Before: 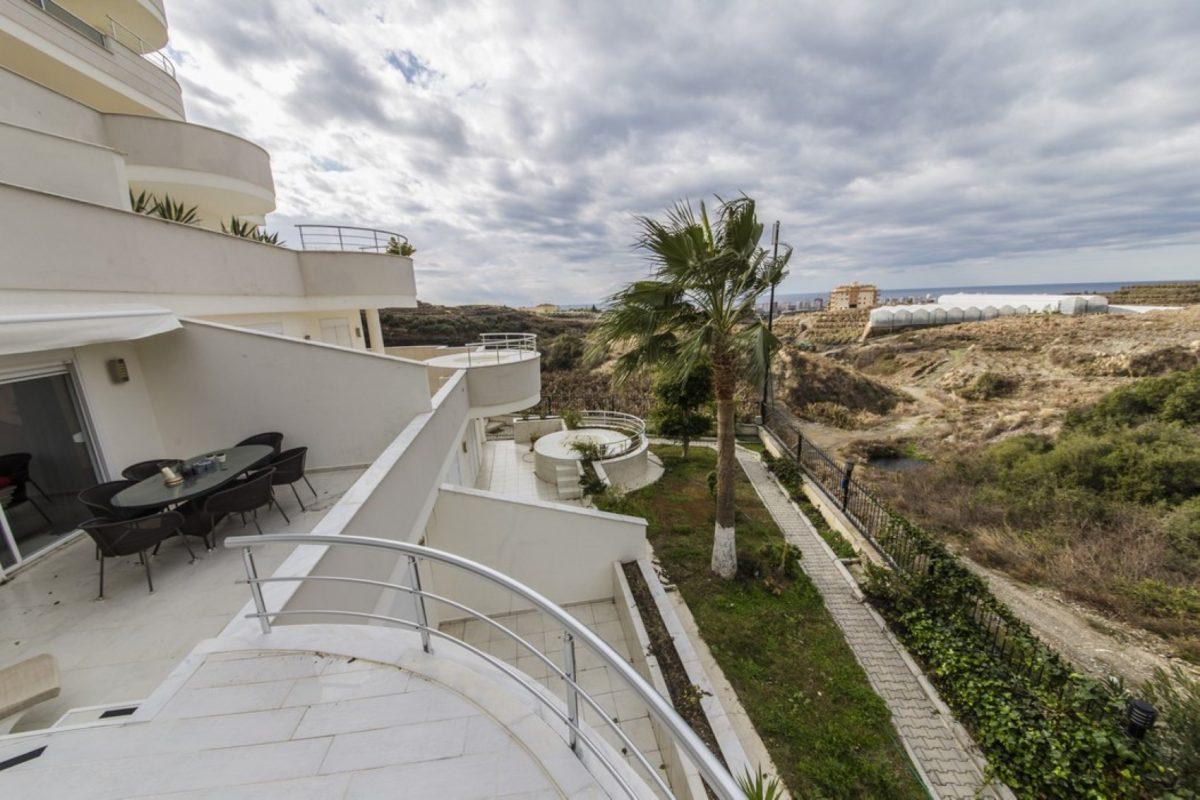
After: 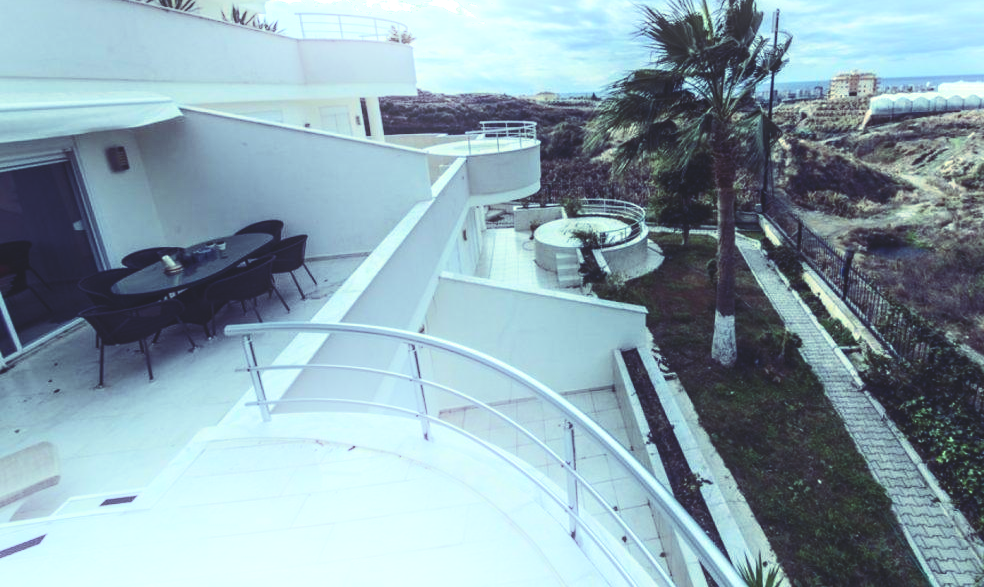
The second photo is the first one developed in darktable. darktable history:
tone equalizer: -7 EV 0.18 EV, -6 EV 0.12 EV, -5 EV 0.08 EV, -4 EV 0.04 EV, -2 EV -0.02 EV, -1 EV -0.04 EV, +0 EV -0.06 EV, luminance estimator HSV value / RGB max
shadows and highlights: shadows -21.3, highlights 100, soften with gaussian
crop: top 26.531%, right 17.959%
rgb curve: curves: ch0 [(0, 0.186) (0.314, 0.284) (0.576, 0.466) (0.805, 0.691) (0.936, 0.886)]; ch1 [(0, 0.186) (0.314, 0.284) (0.581, 0.534) (0.771, 0.746) (0.936, 0.958)]; ch2 [(0, 0.216) (0.275, 0.39) (1, 1)], mode RGB, independent channels, compensate middle gray true, preserve colors none
exposure: exposure 0.4 EV, compensate highlight preservation false
contrast brightness saturation: contrast 0.22
